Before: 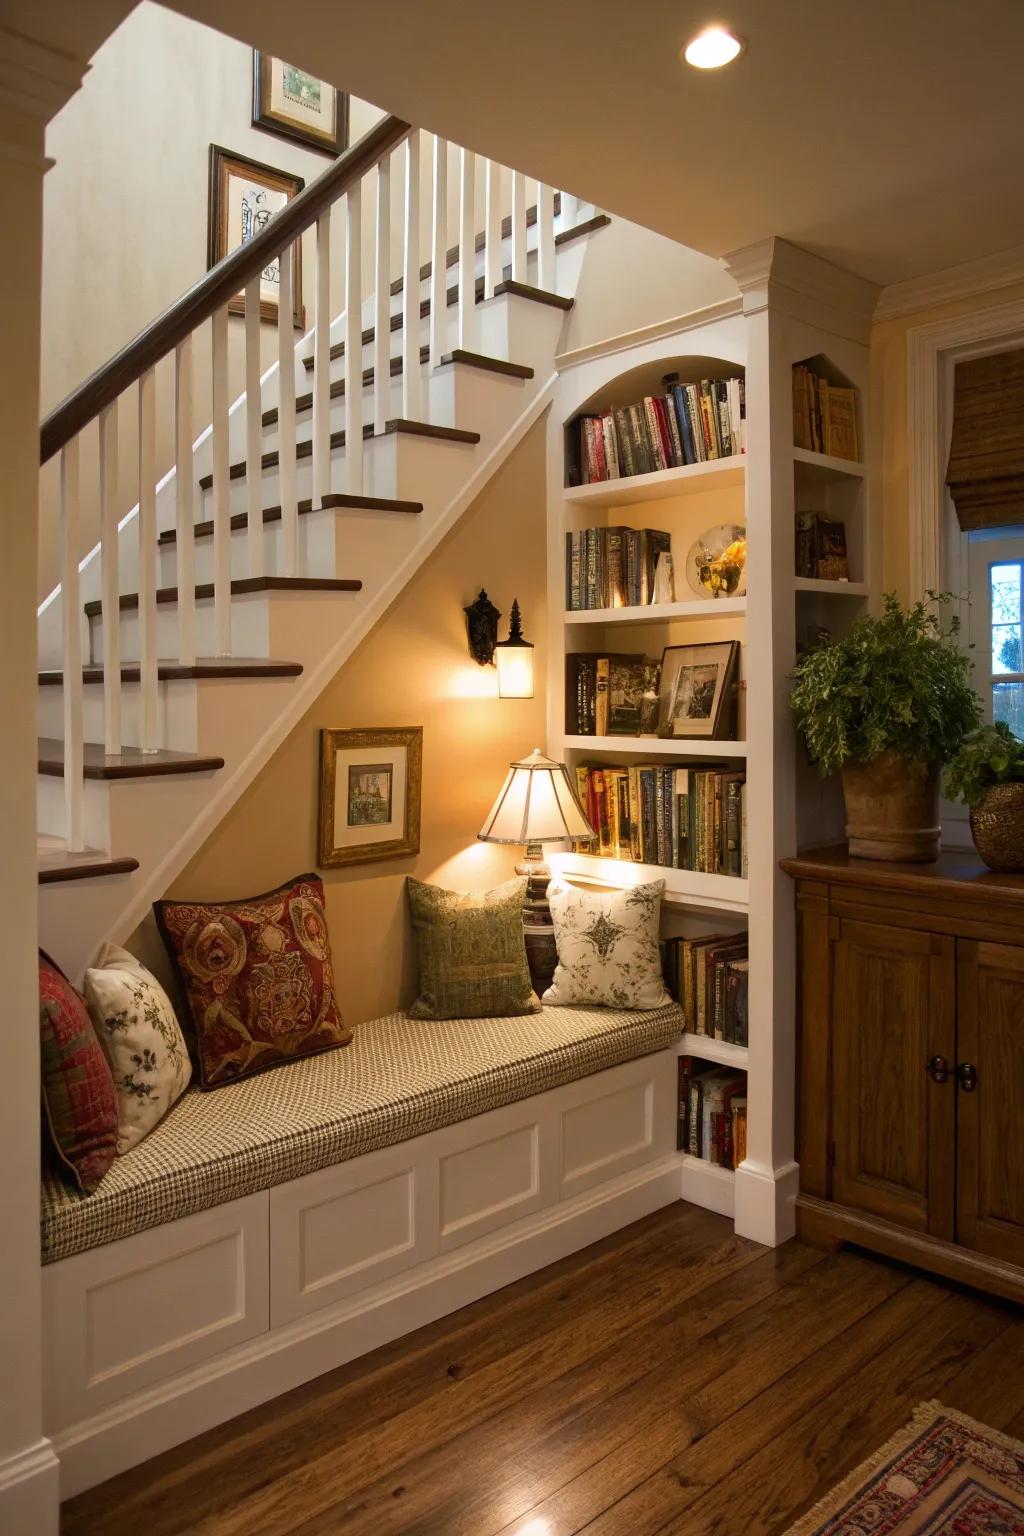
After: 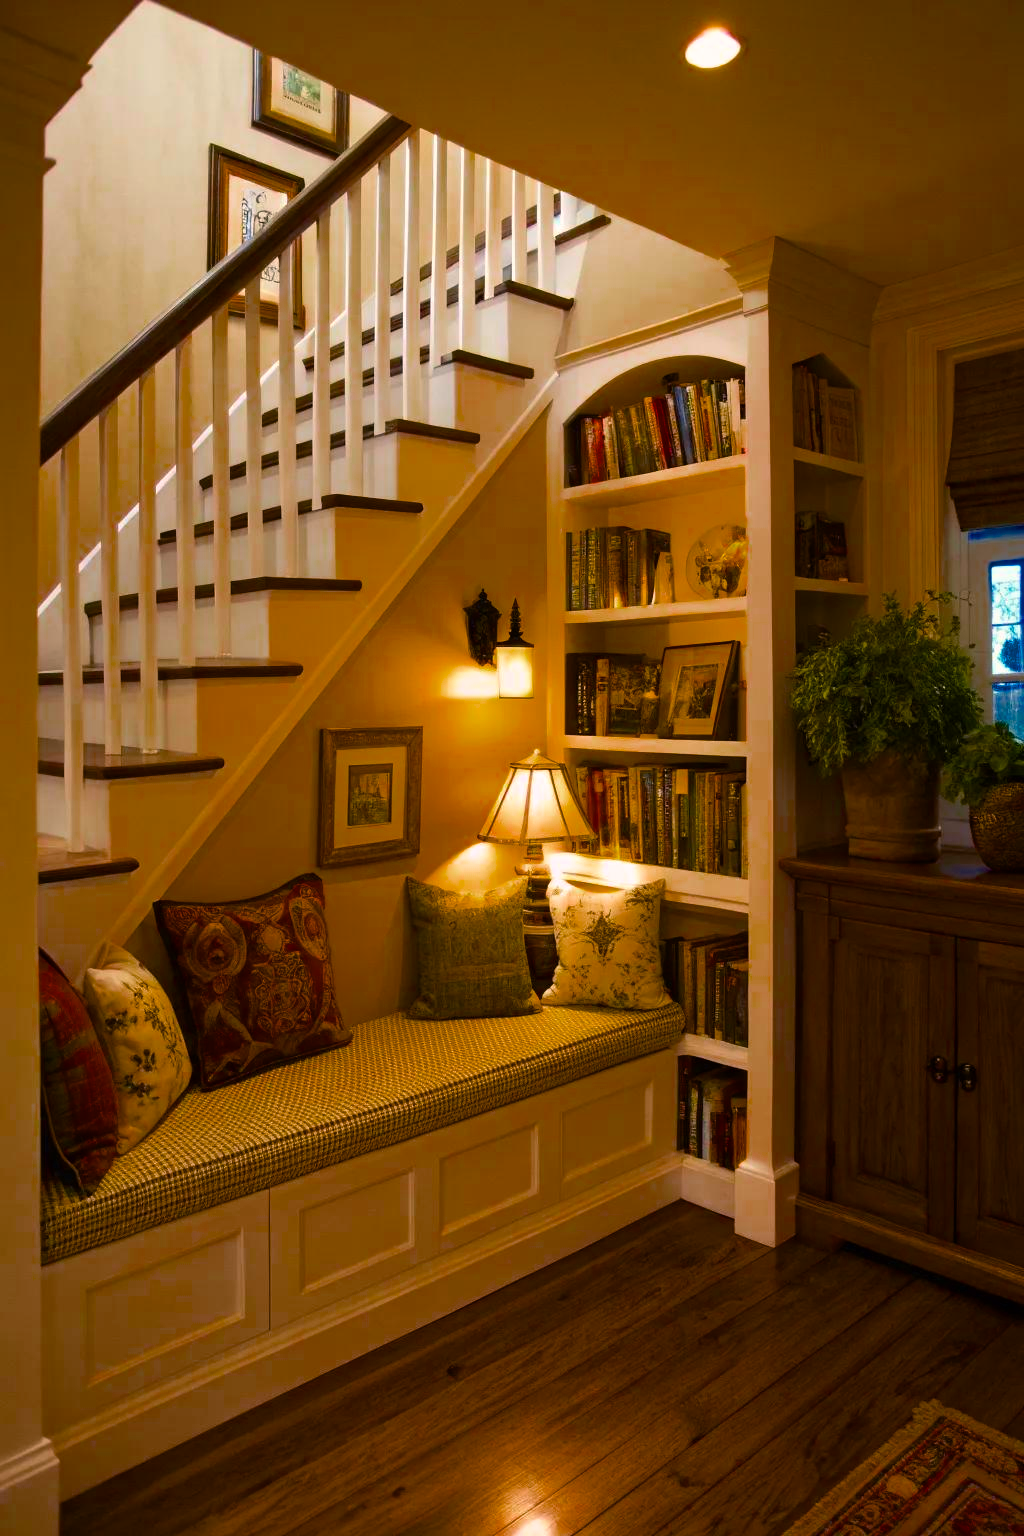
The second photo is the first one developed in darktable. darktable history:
color correction: highlights a* 5.85, highlights b* 4.79
color balance rgb: perceptual saturation grading › global saturation 75.302%, perceptual saturation grading › shadows -29.169%, saturation formula JzAzBz (2021)
